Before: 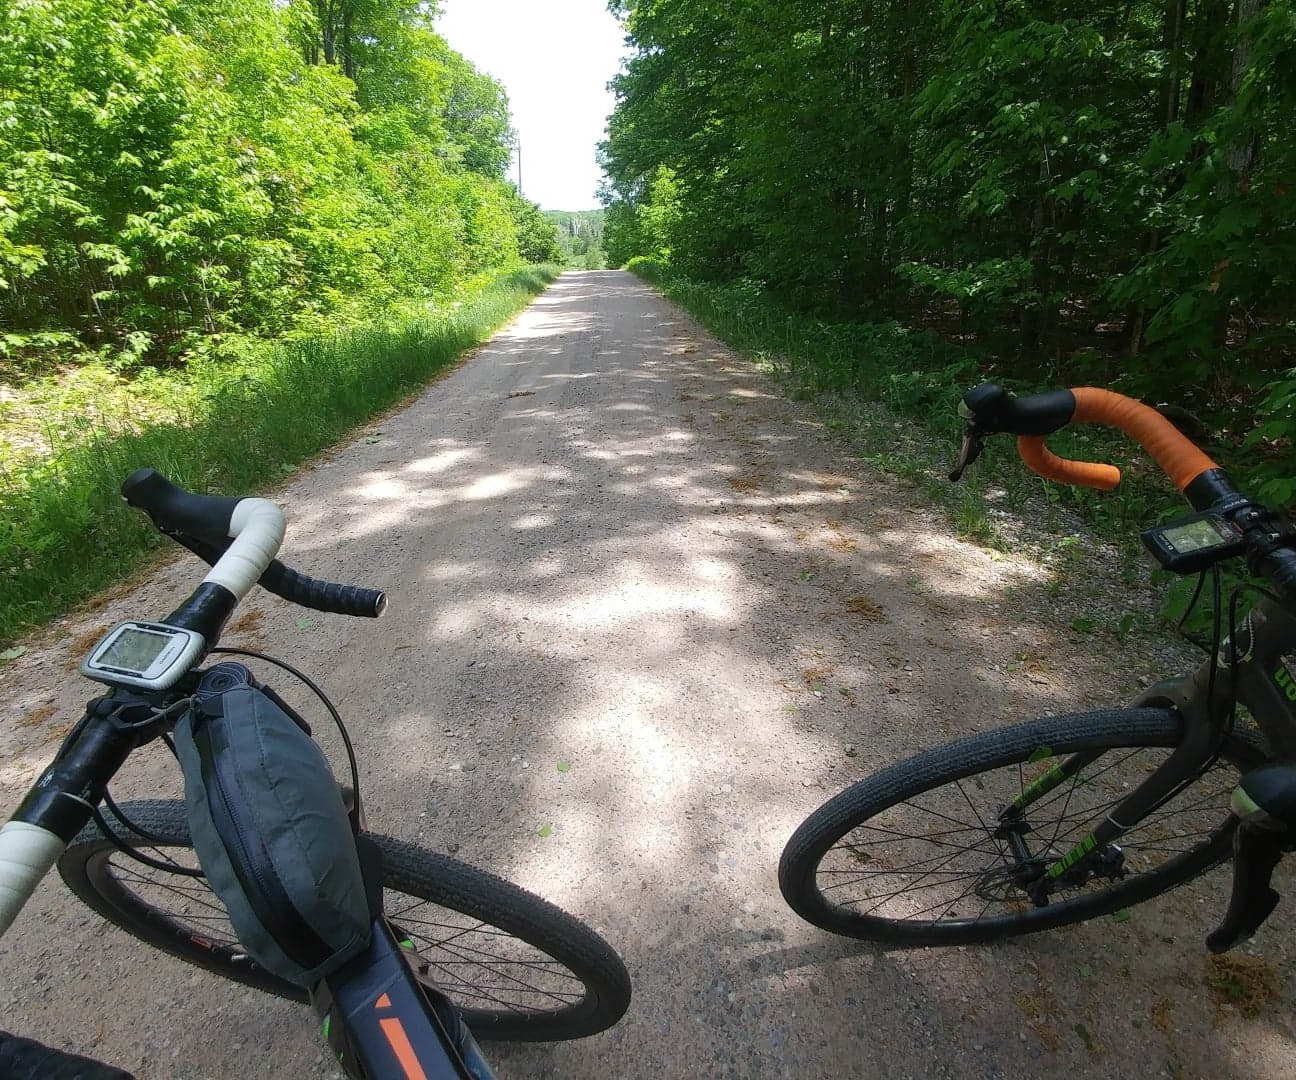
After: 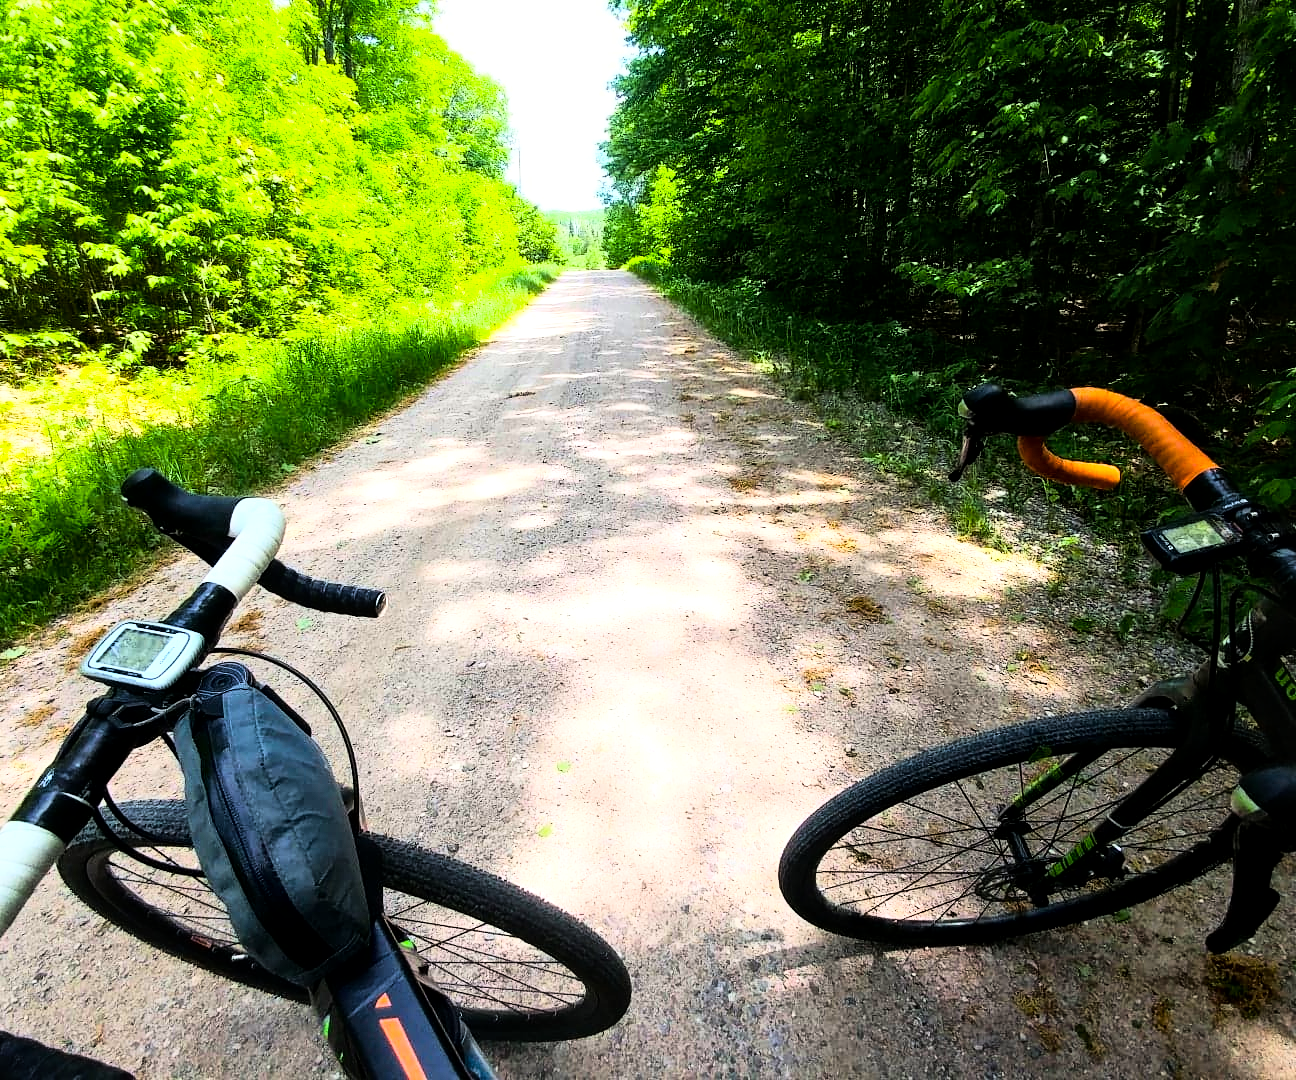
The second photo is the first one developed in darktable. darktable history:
local contrast: mode bilateral grid, contrast 20, coarseness 50, detail 132%, midtone range 0.2
rgb curve: curves: ch0 [(0, 0) (0.21, 0.15) (0.24, 0.21) (0.5, 0.75) (0.75, 0.96) (0.89, 0.99) (1, 1)]; ch1 [(0, 0.02) (0.21, 0.13) (0.25, 0.2) (0.5, 0.67) (0.75, 0.9) (0.89, 0.97) (1, 1)]; ch2 [(0, 0.02) (0.21, 0.13) (0.25, 0.2) (0.5, 0.67) (0.75, 0.9) (0.89, 0.97) (1, 1)], compensate middle gray true
color balance rgb: perceptual saturation grading › global saturation 30%, global vibrance 30%
